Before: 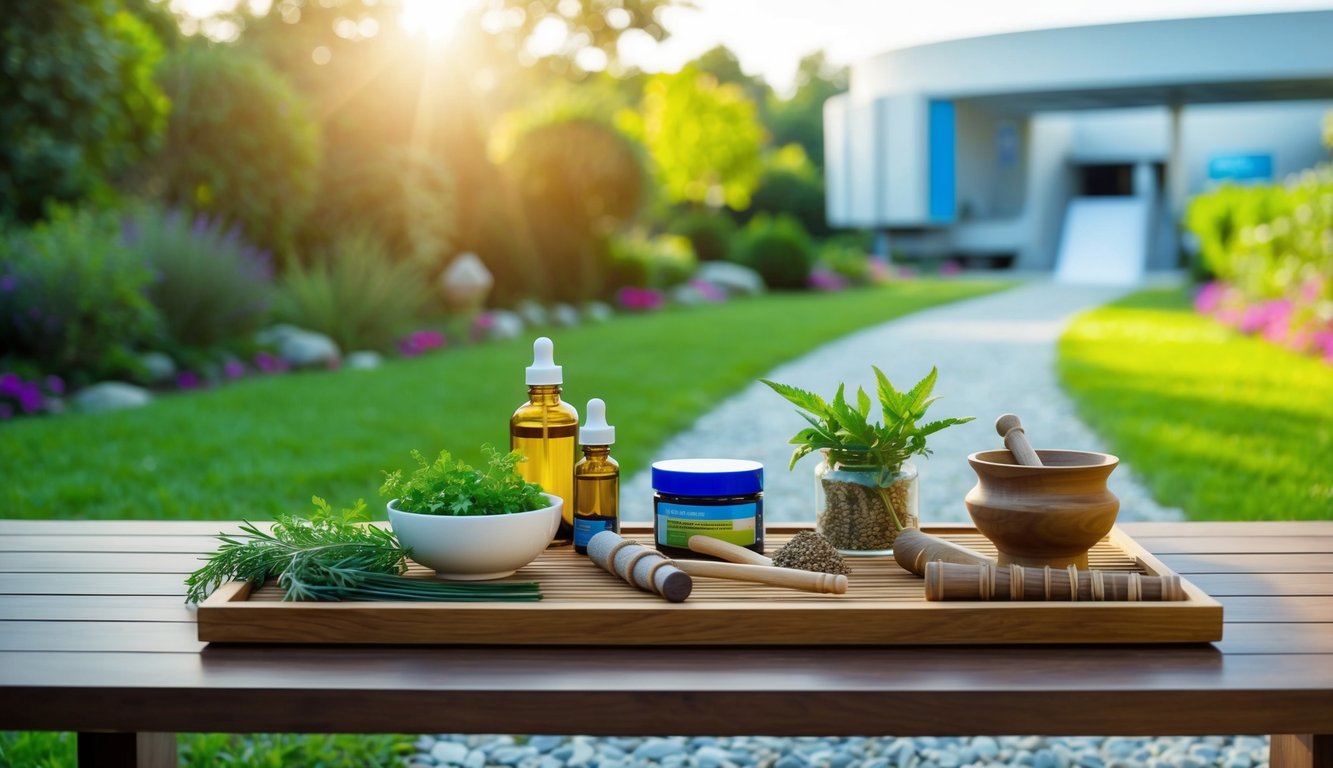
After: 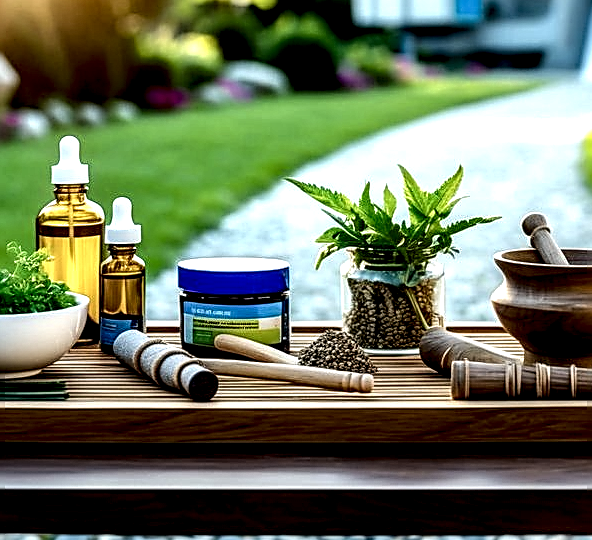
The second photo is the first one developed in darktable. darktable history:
crop: left 35.632%, top 26.234%, right 19.956%, bottom 3.452%
exposure: compensate highlight preservation false
shadows and highlights: shadows 30.22, highlights color adjustment 32.14%
sharpen: amount 0.912
local contrast: highlights 111%, shadows 46%, detail 294%
